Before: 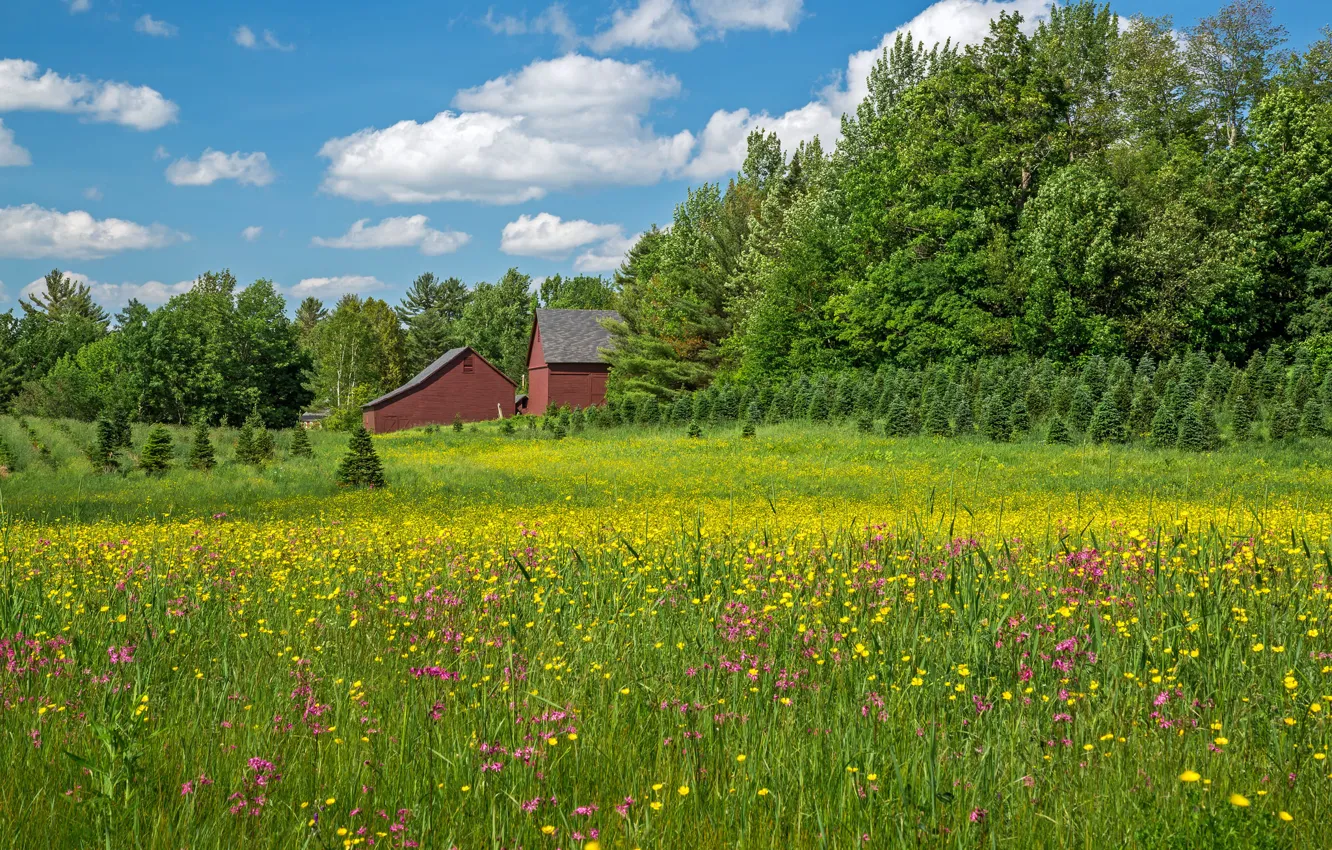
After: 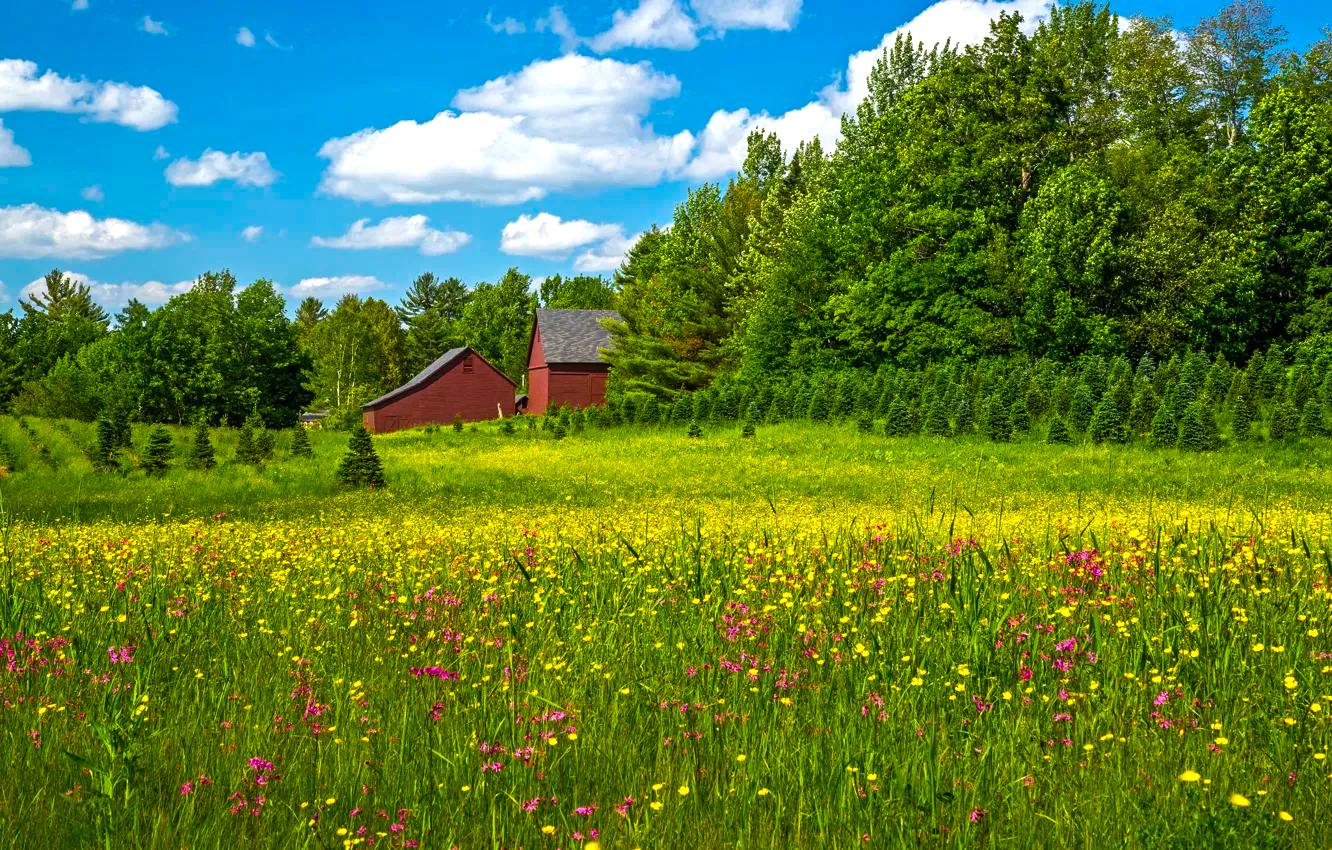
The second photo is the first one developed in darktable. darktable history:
color balance rgb: linear chroma grading › global chroma 15.262%, perceptual saturation grading › global saturation 31.114%, perceptual brilliance grading › highlights 13.955%, perceptual brilliance grading › shadows -18.408%, global vibrance 20%
